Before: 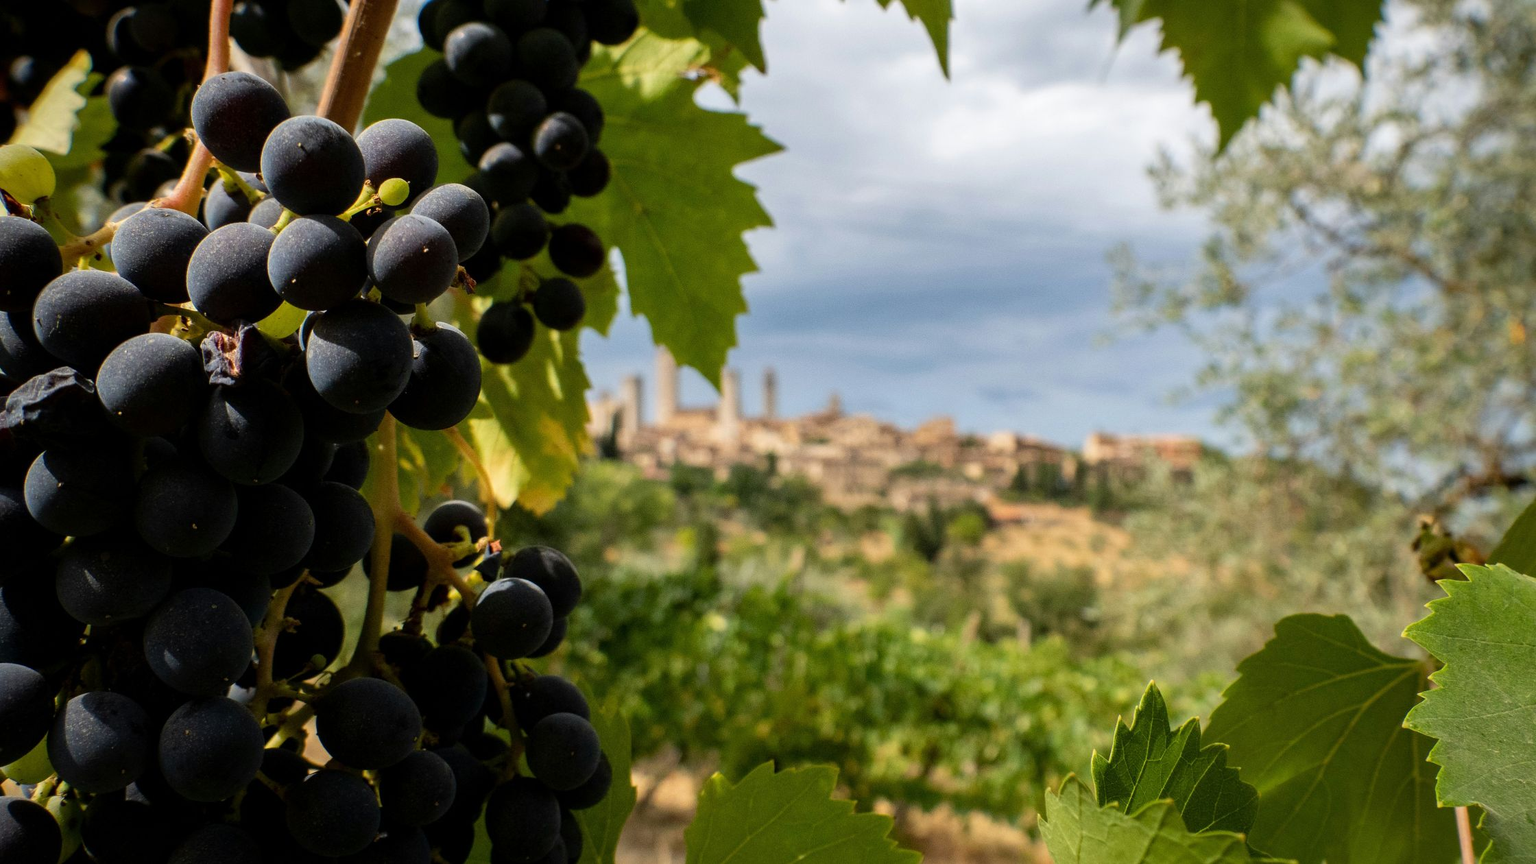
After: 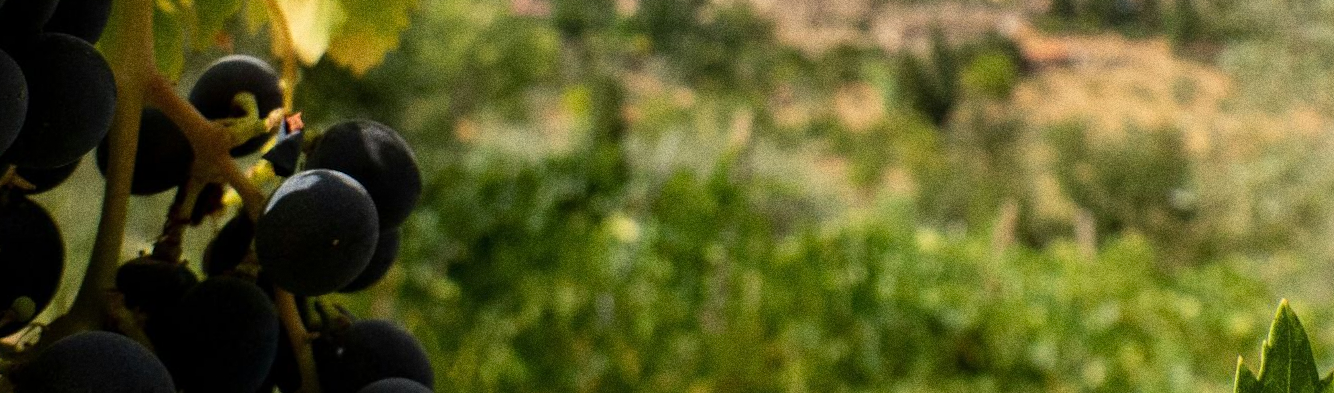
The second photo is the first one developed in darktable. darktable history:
tone equalizer: on, module defaults
crop: left 18.091%, top 51.13%, right 17.525%, bottom 16.85%
grain: coarseness 0.09 ISO, strength 40%
rotate and perspective: rotation -1.68°, lens shift (vertical) -0.146, crop left 0.049, crop right 0.912, crop top 0.032, crop bottom 0.96
